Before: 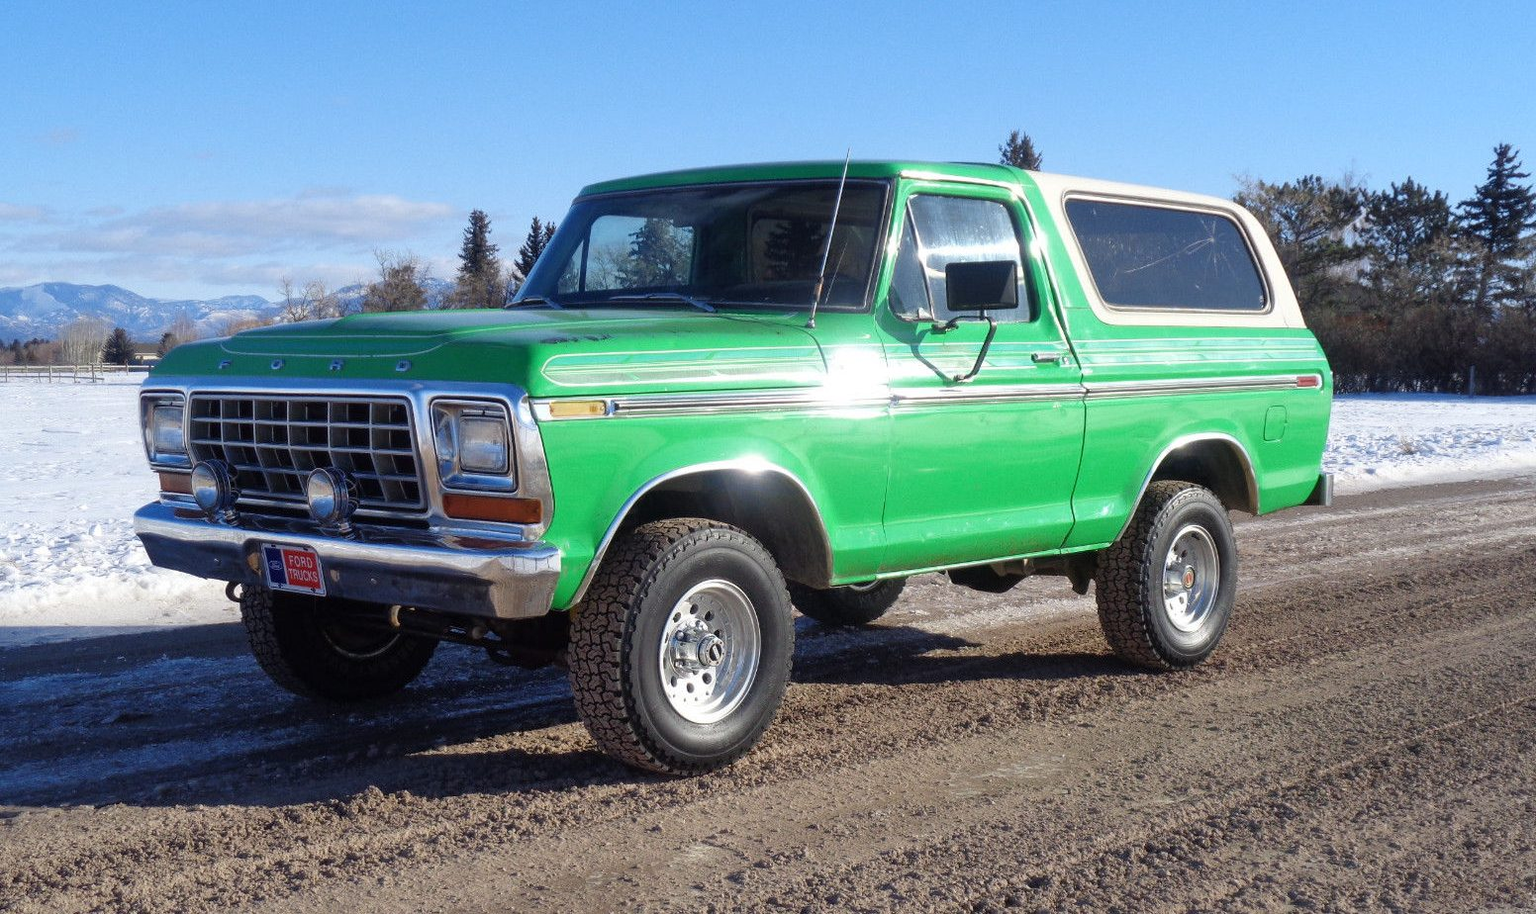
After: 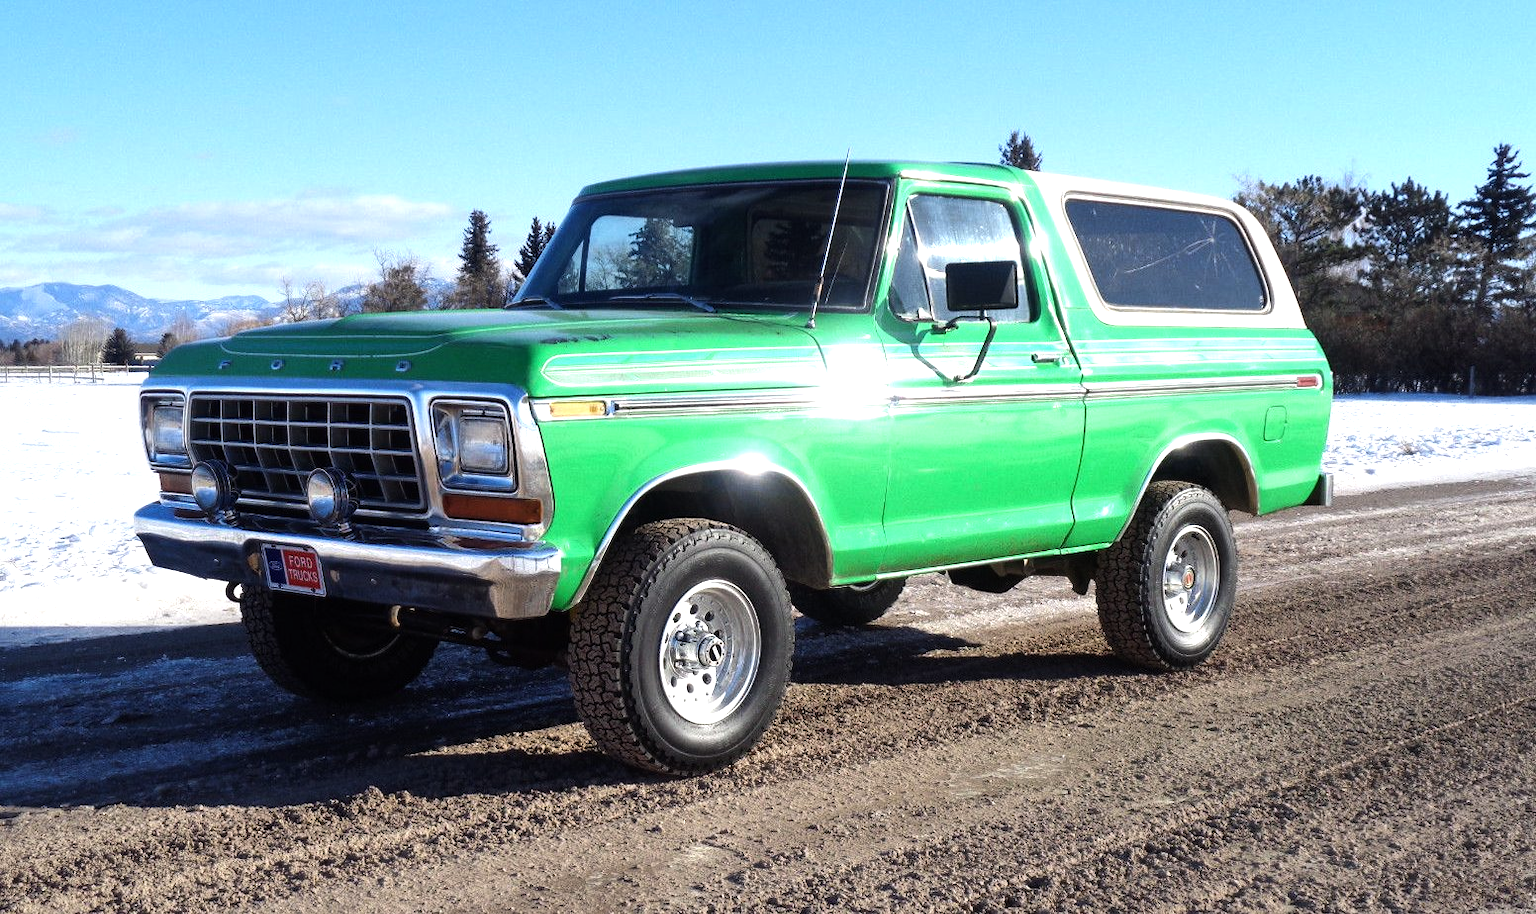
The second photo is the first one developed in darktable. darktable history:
exposure: compensate highlight preservation false
tone equalizer: -8 EV -0.723 EV, -7 EV -0.685 EV, -6 EV -0.586 EV, -5 EV -0.383 EV, -3 EV 0.371 EV, -2 EV 0.6 EV, -1 EV 0.678 EV, +0 EV 0.725 EV, edges refinement/feathering 500, mask exposure compensation -1.57 EV, preserve details no
